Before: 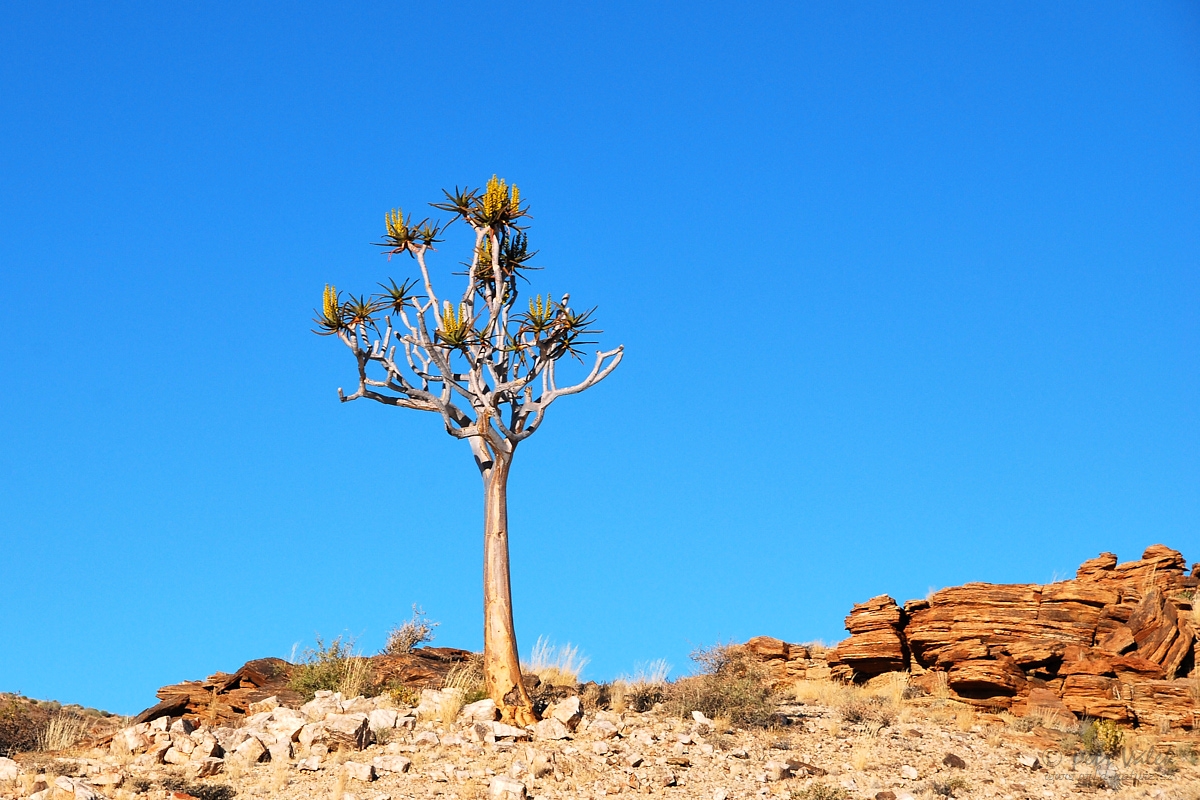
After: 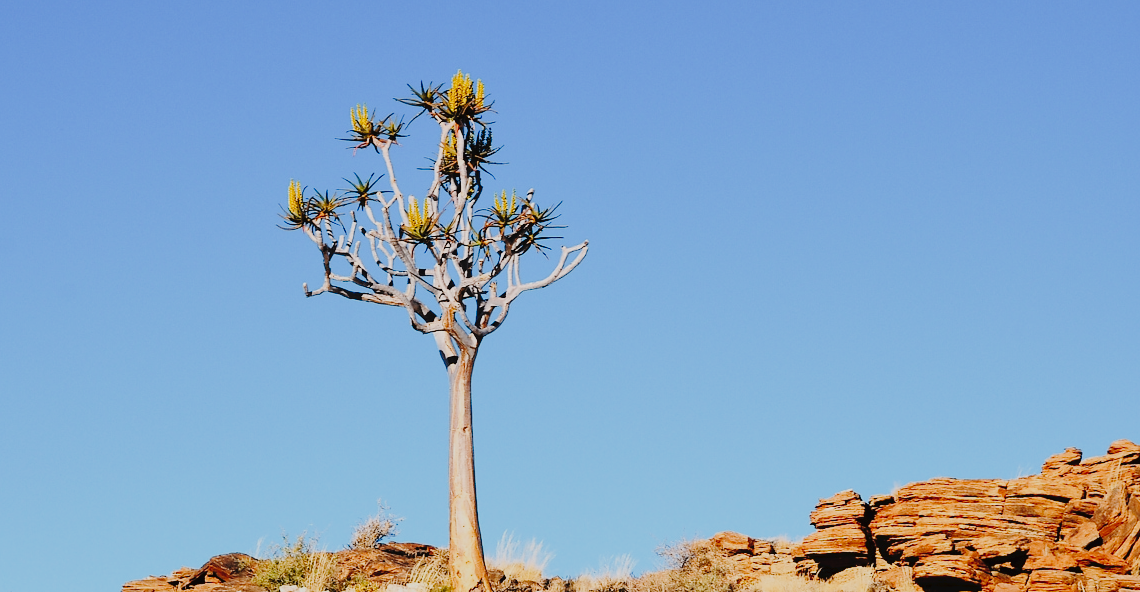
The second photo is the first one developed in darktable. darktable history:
tone curve: curves: ch0 [(0, 0) (0.003, 0.031) (0.011, 0.033) (0.025, 0.038) (0.044, 0.049) (0.069, 0.059) (0.1, 0.071) (0.136, 0.093) (0.177, 0.142) (0.224, 0.204) (0.277, 0.292) (0.335, 0.387) (0.399, 0.484) (0.468, 0.567) (0.543, 0.643) (0.623, 0.712) (0.709, 0.776) (0.801, 0.837) (0.898, 0.903) (1, 1)], preserve colors none
crop and rotate: left 2.991%, top 13.302%, right 1.981%, bottom 12.636%
filmic rgb: black relative exposure -7.65 EV, white relative exposure 4.56 EV, hardness 3.61
